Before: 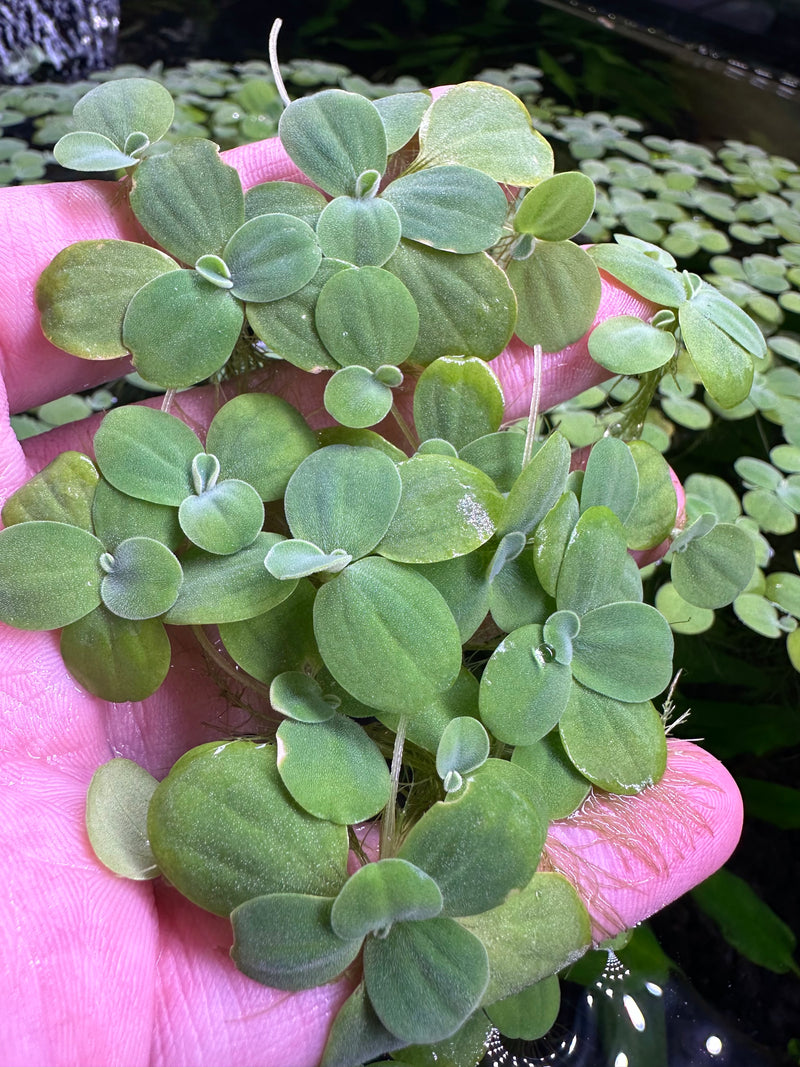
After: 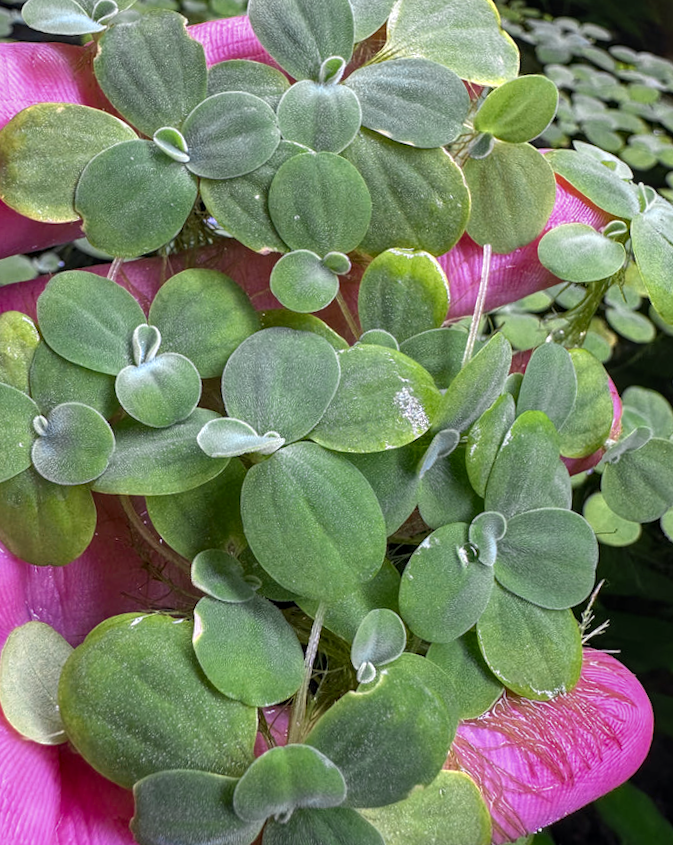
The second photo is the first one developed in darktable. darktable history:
crop and rotate: angle -3.27°, left 5.211%, top 5.211%, right 4.607%, bottom 4.607%
exposure: compensate highlight preservation false
rotate and perspective: rotation 1.57°, crop left 0.018, crop right 0.982, crop top 0.039, crop bottom 0.961
local contrast: on, module defaults
color zones: curves: ch0 [(0.004, 0.305) (0.261, 0.623) (0.389, 0.399) (0.708, 0.571) (0.947, 0.34)]; ch1 [(0.025, 0.645) (0.229, 0.584) (0.326, 0.551) (0.484, 0.262) (0.757, 0.643)]
